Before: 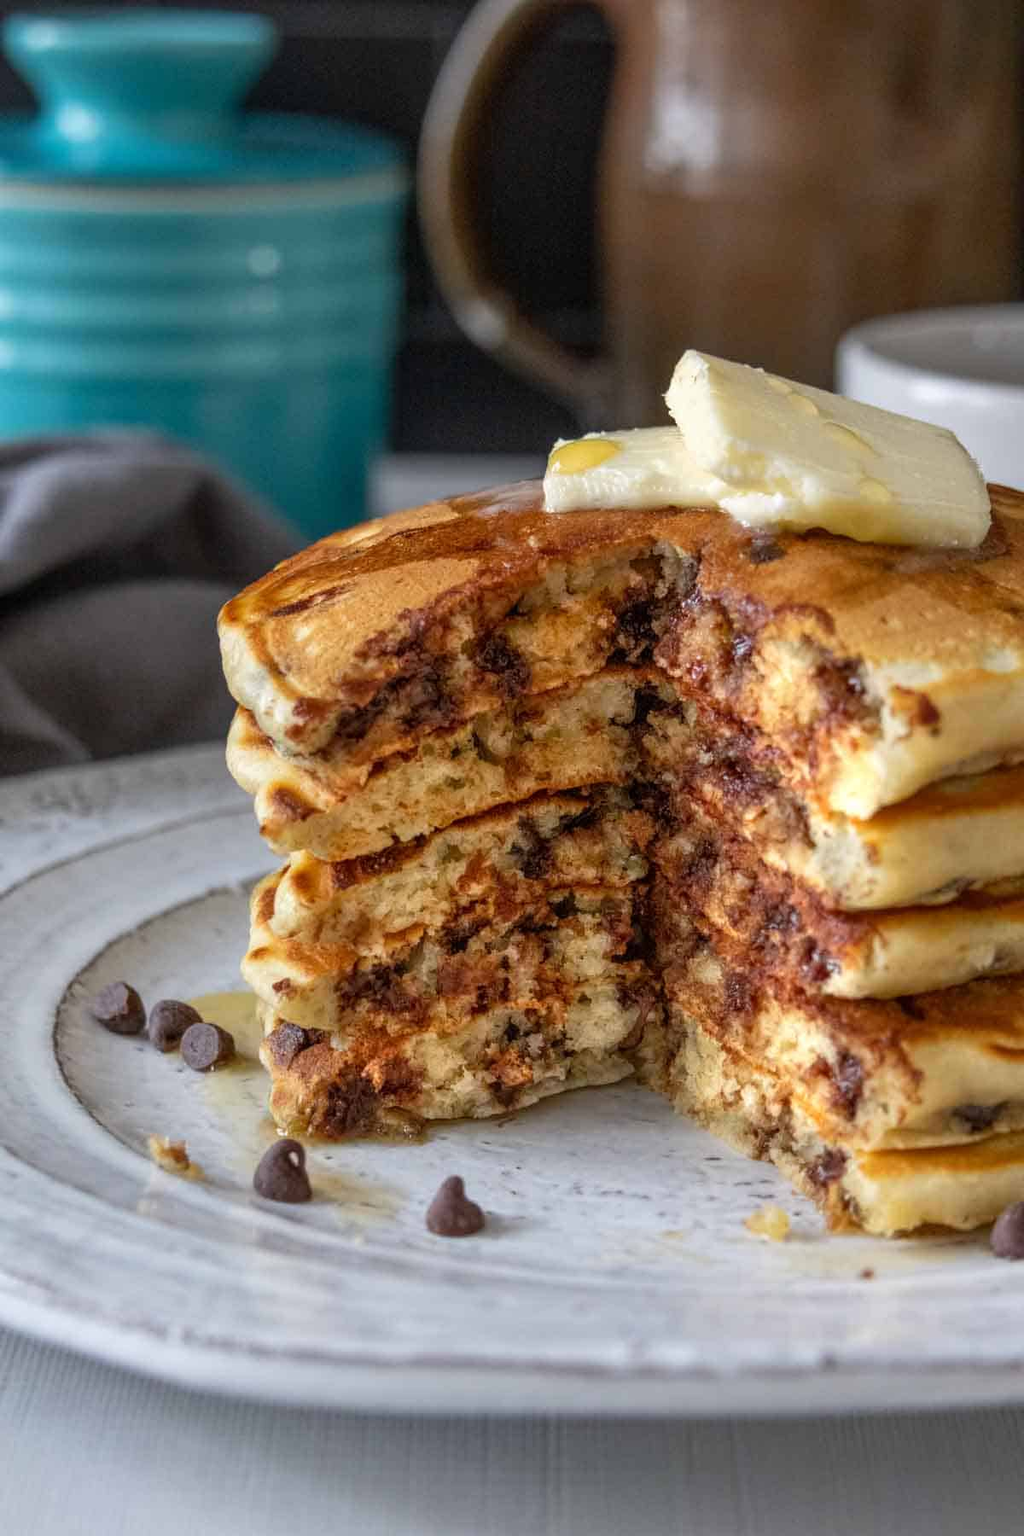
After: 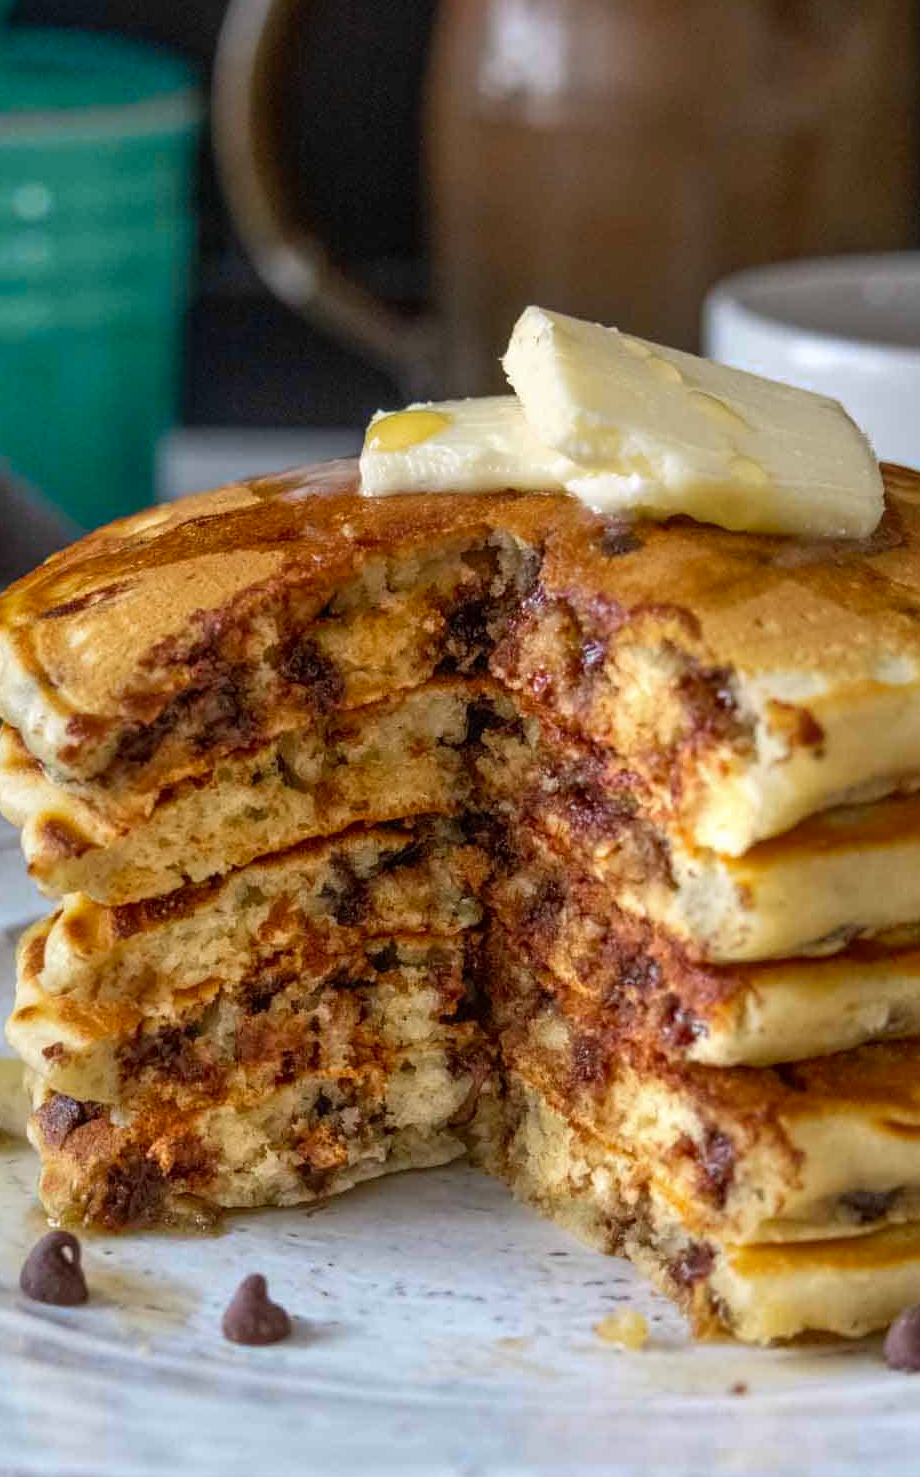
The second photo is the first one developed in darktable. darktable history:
crop: left 23.095%, top 5.827%, bottom 11.854%
color zones: curves: ch0 [(0.254, 0.492) (0.724, 0.62)]; ch1 [(0.25, 0.528) (0.719, 0.796)]; ch2 [(0, 0.472) (0.25, 0.5) (0.73, 0.184)]
